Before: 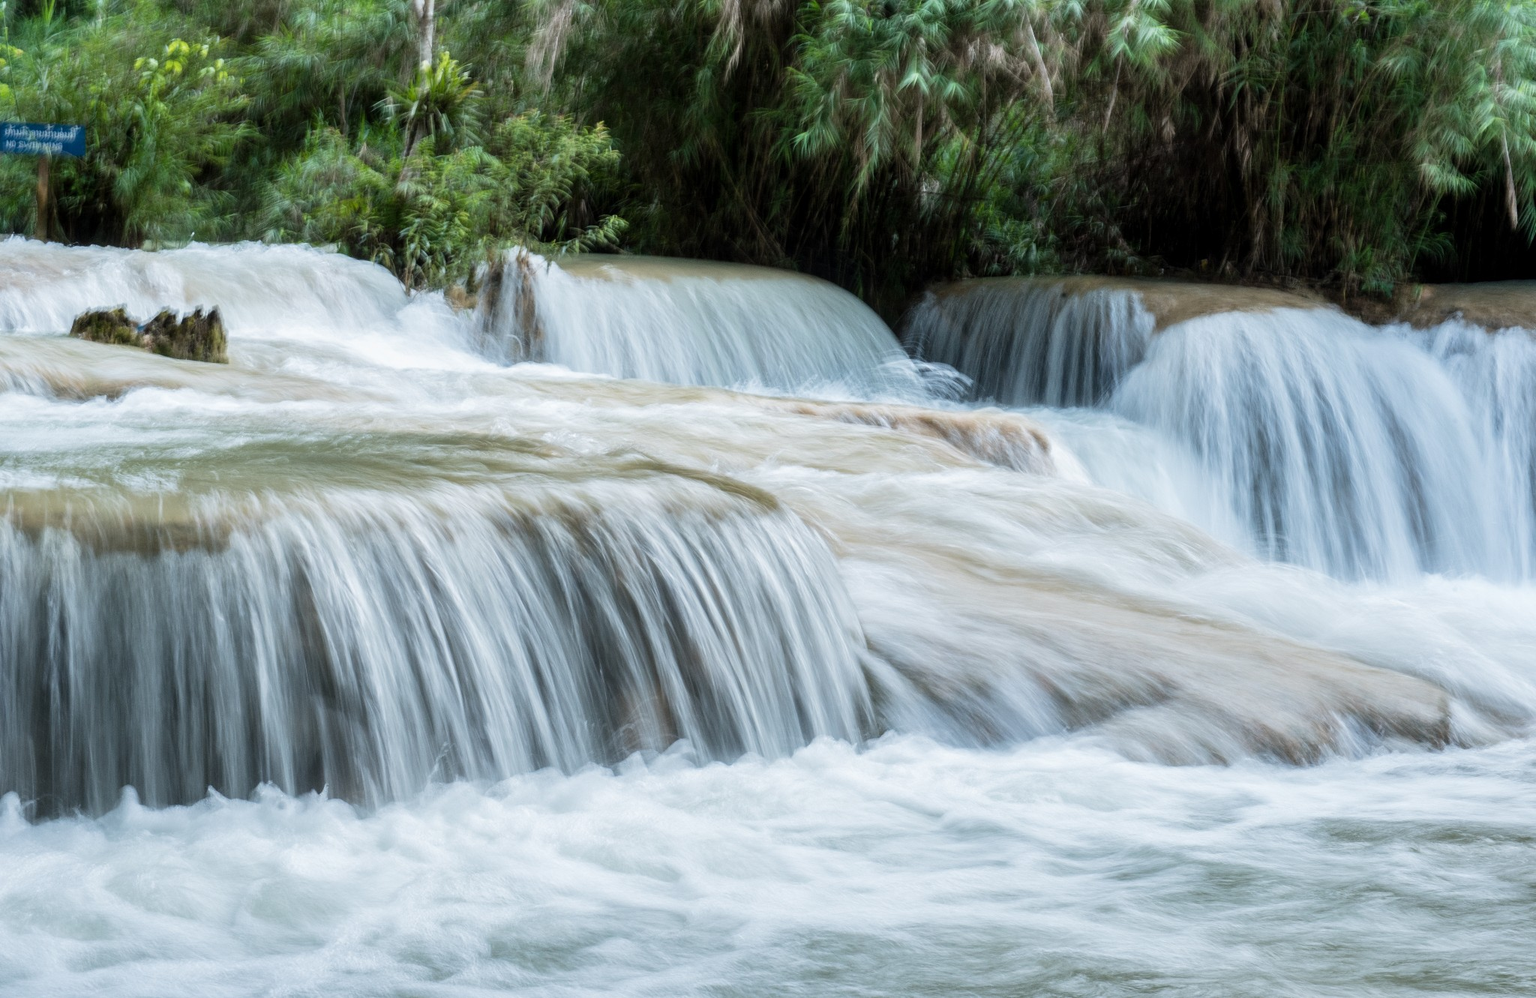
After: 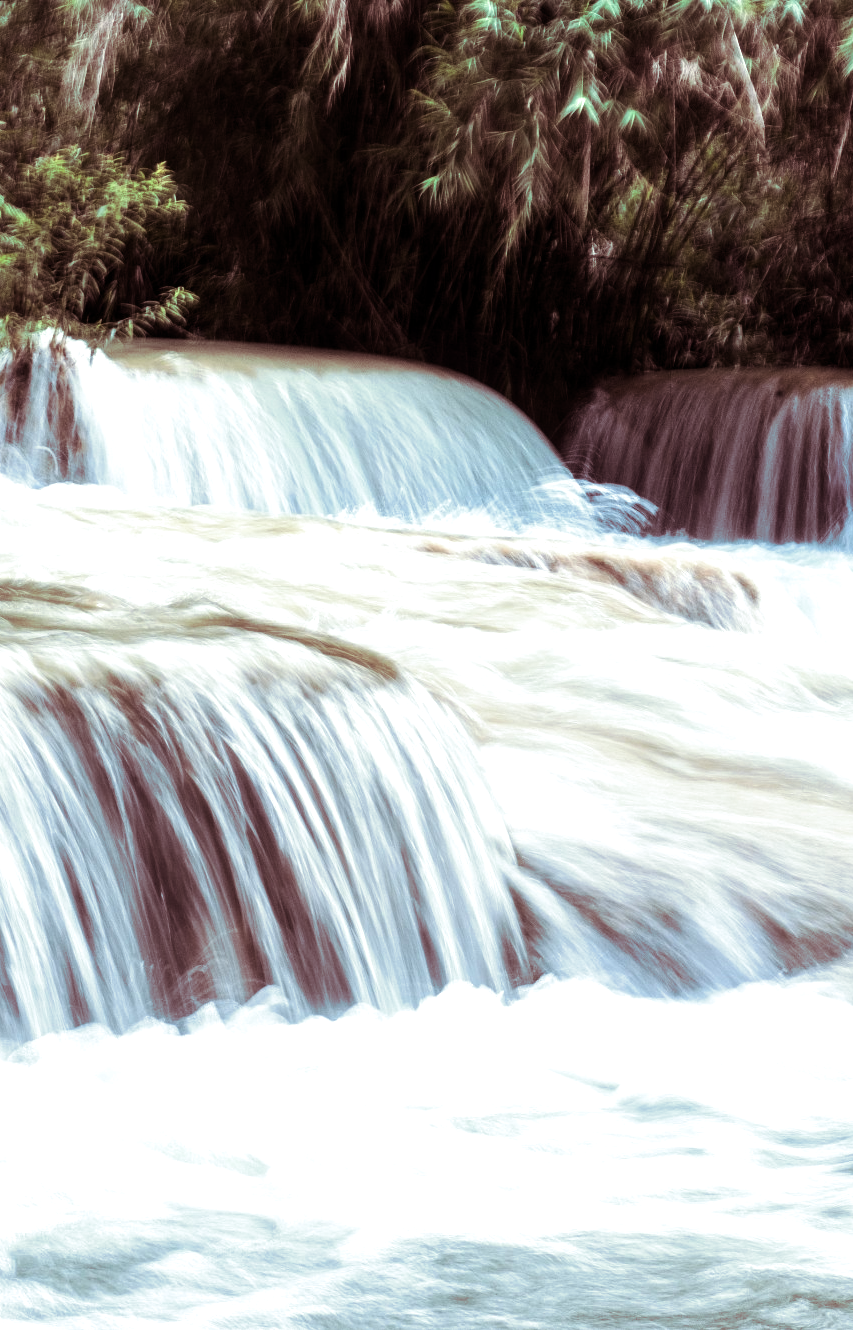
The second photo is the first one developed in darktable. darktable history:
split-toning: on, module defaults
crop: left 31.229%, right 27.105%
tone equalizer: -8 EV -0.75 EV, -7 EV -0.7 EV, -6 EV -0.6 EV, -5 EV -0.4 EV, -3 EV 0.4 EV, -2 EV 0.6 EV, -1 EV 0.7 EV, +0 EV 0.75 EV, edges refinement/feathering 500, mask exposure compensation -1.57 EV, preserve details no
